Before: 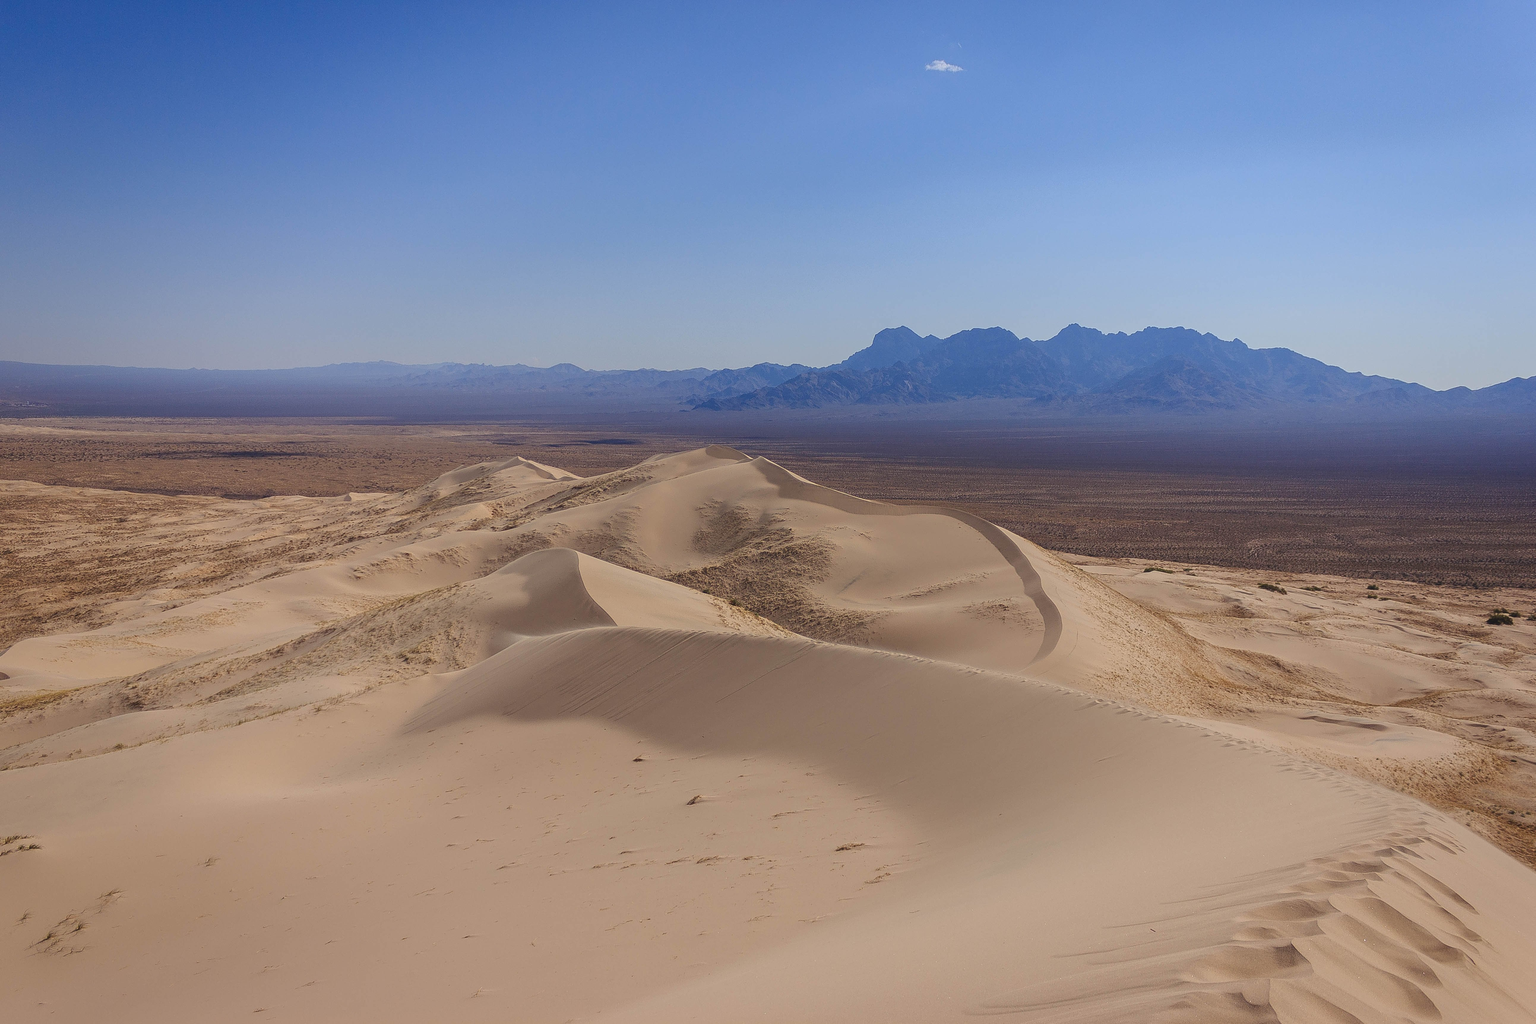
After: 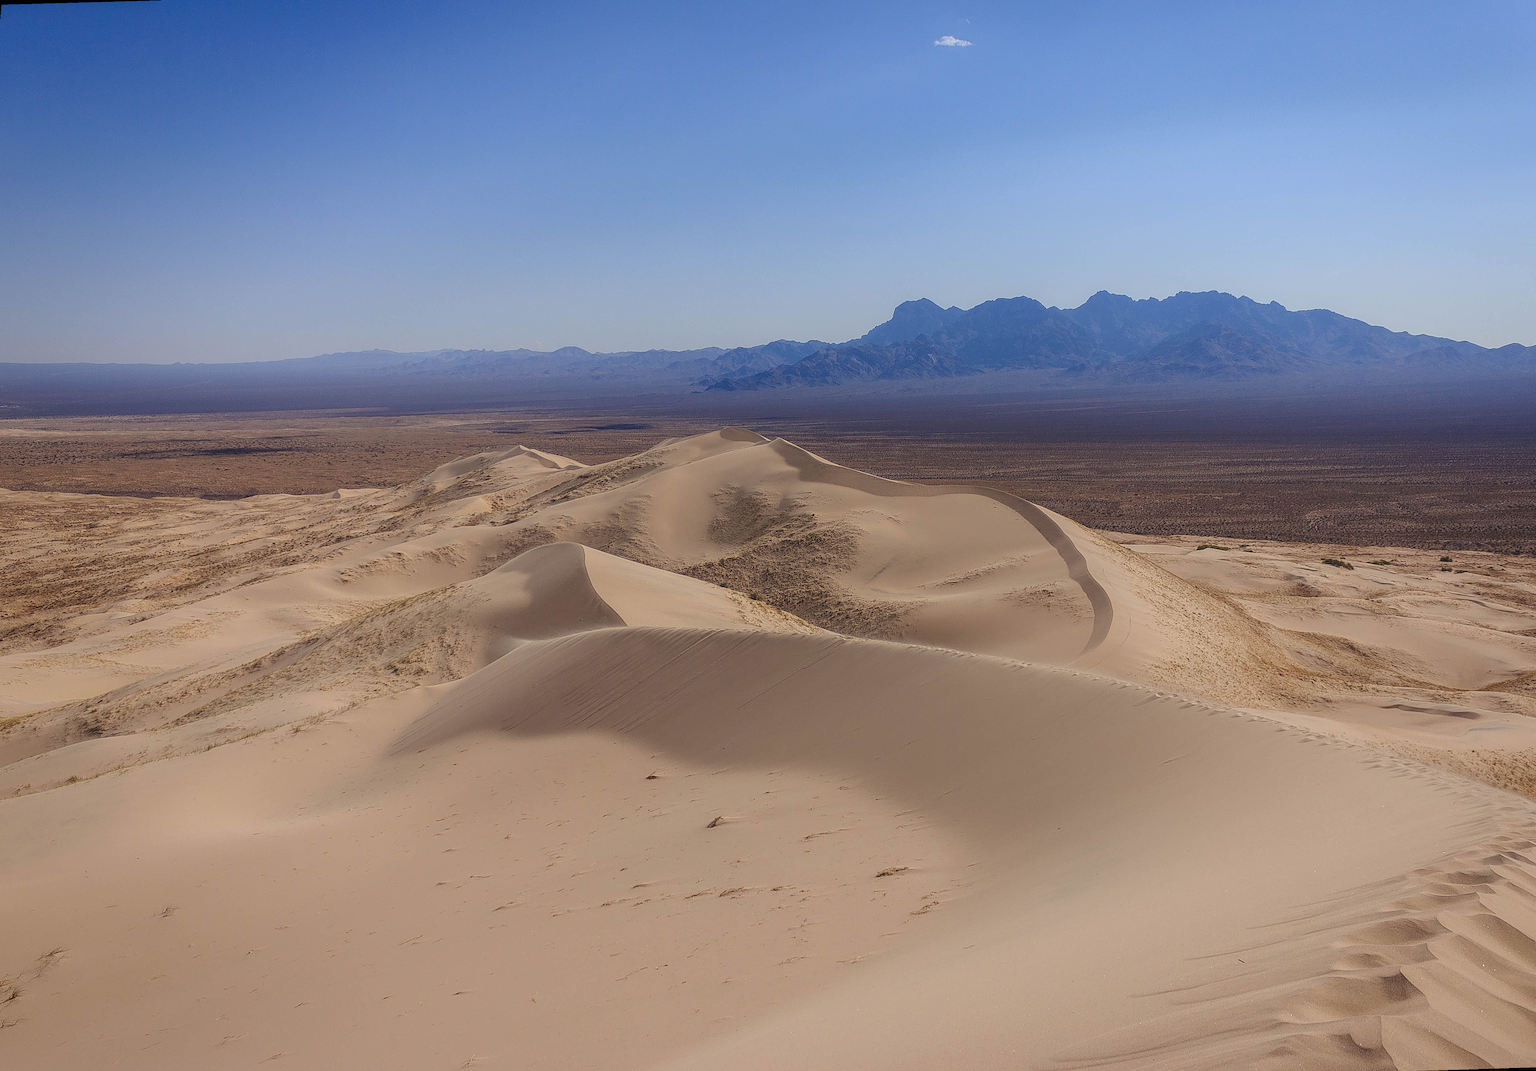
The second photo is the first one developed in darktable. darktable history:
contrast equalizer: y [[0.5, 0.488, 0.462, 0.461, 0.491, 0.5], [0.5 ×6], [0.5 ×6], [0 ×6], [0 ×6]]
rotate and perspective: rotation -1.68°, lens shift (vertical) -0.146, crop left 0.049, crop right 0.912, crop top 0.032, crop bottom 0.96
local contrast: on, module defaults
